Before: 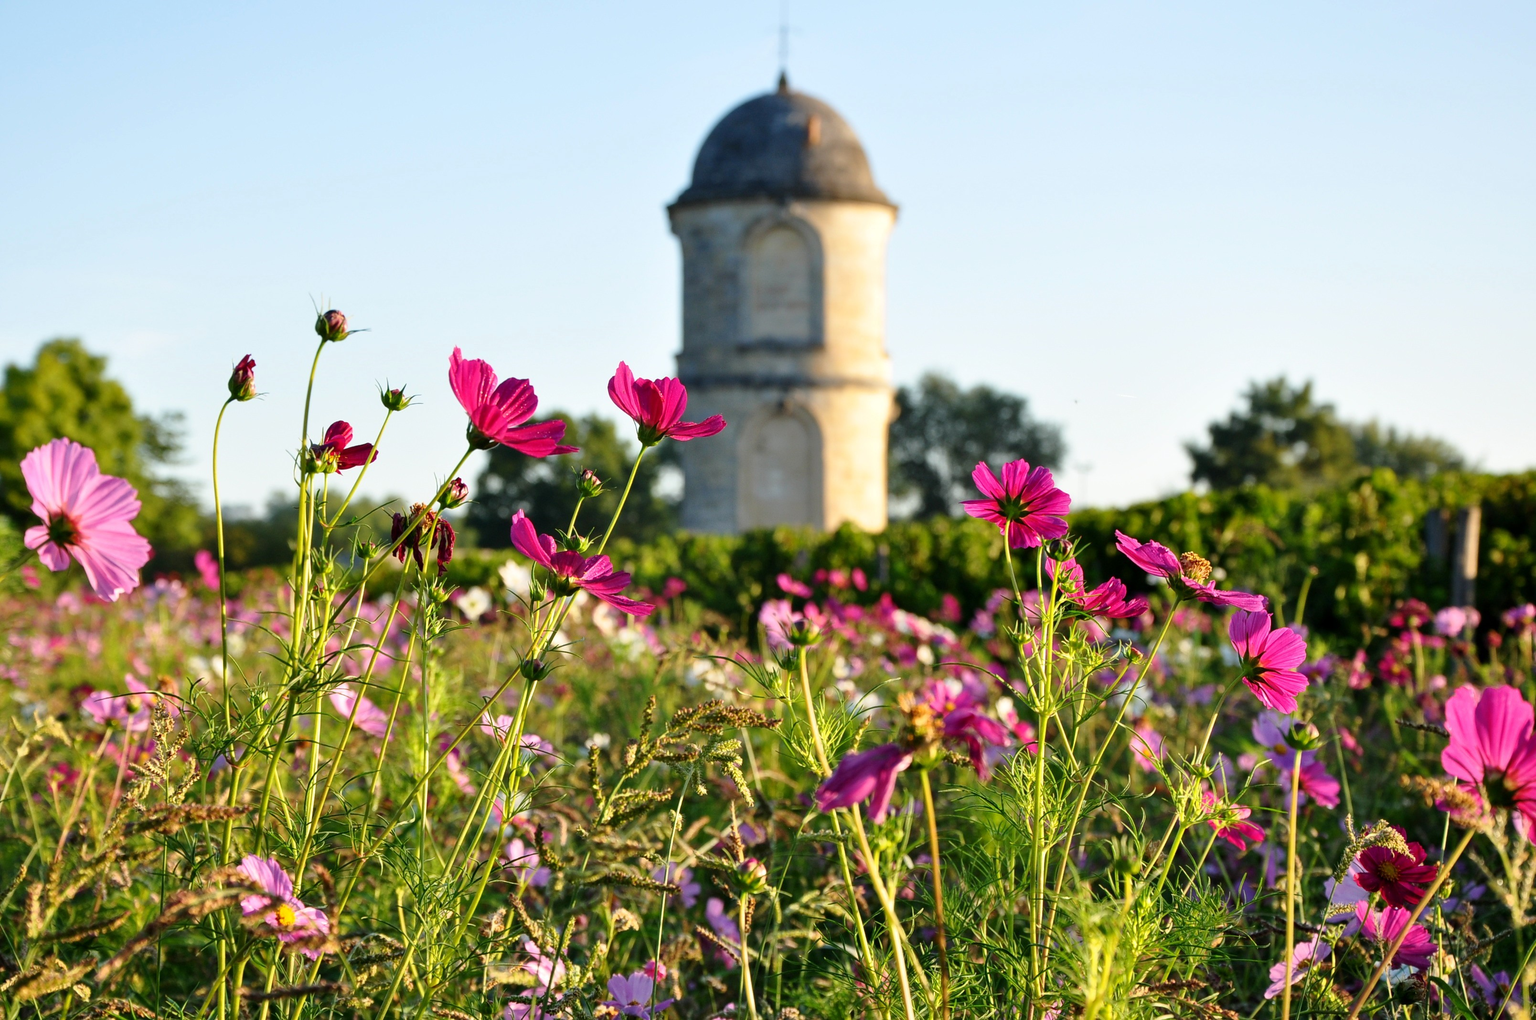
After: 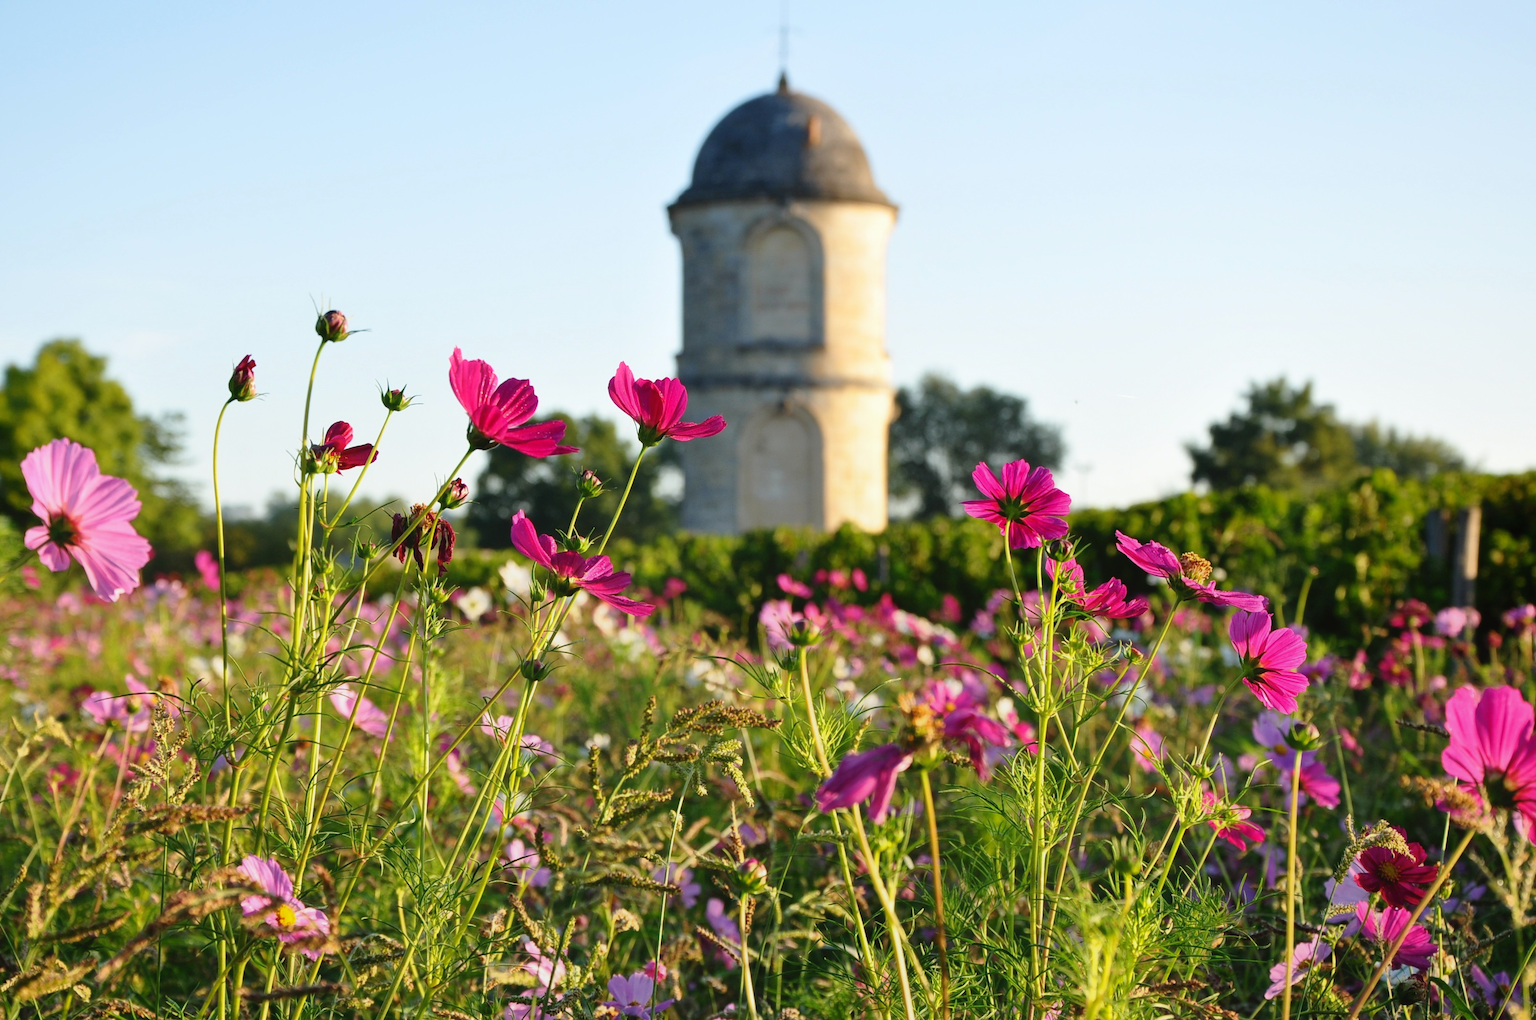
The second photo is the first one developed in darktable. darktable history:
contrast equalizer: octaves 7, y [[0.6 ×6], [0.55 ×6], [0 ×6], [0 ×6], [0 ×6]], mix -0.3
rgb curve: mode RGB, independent channels
